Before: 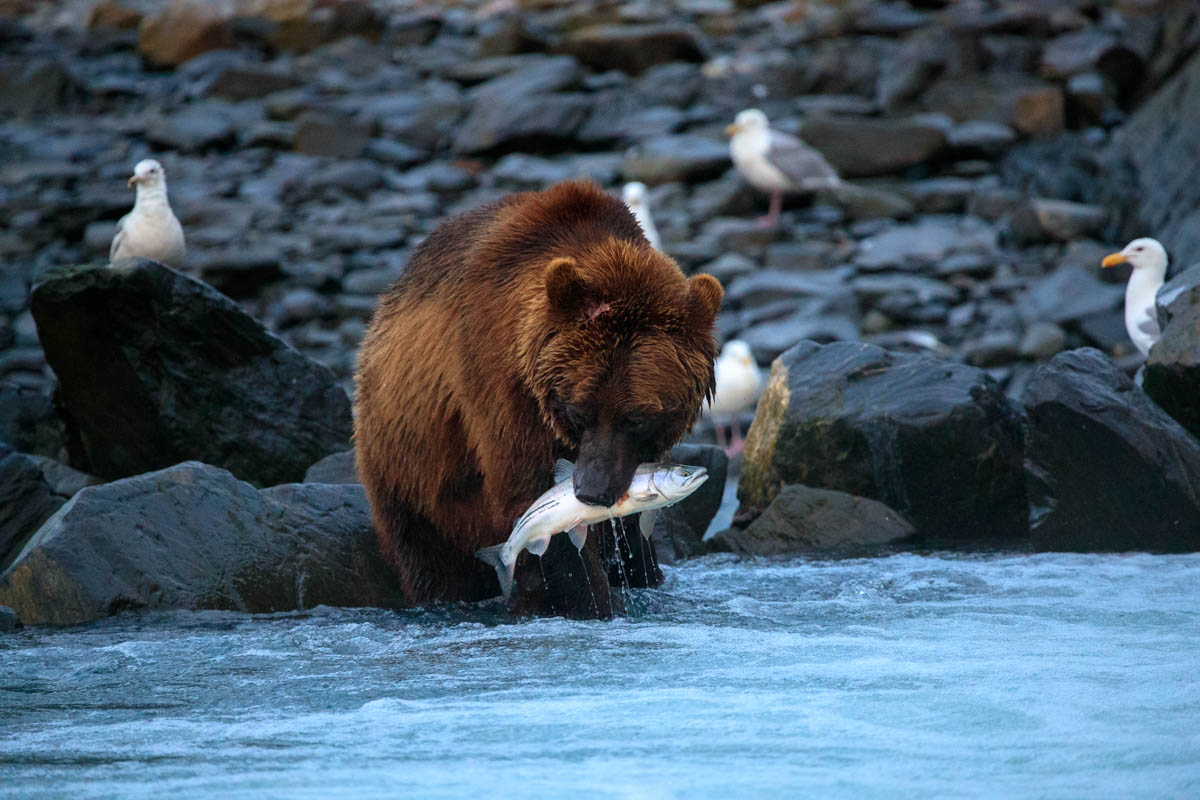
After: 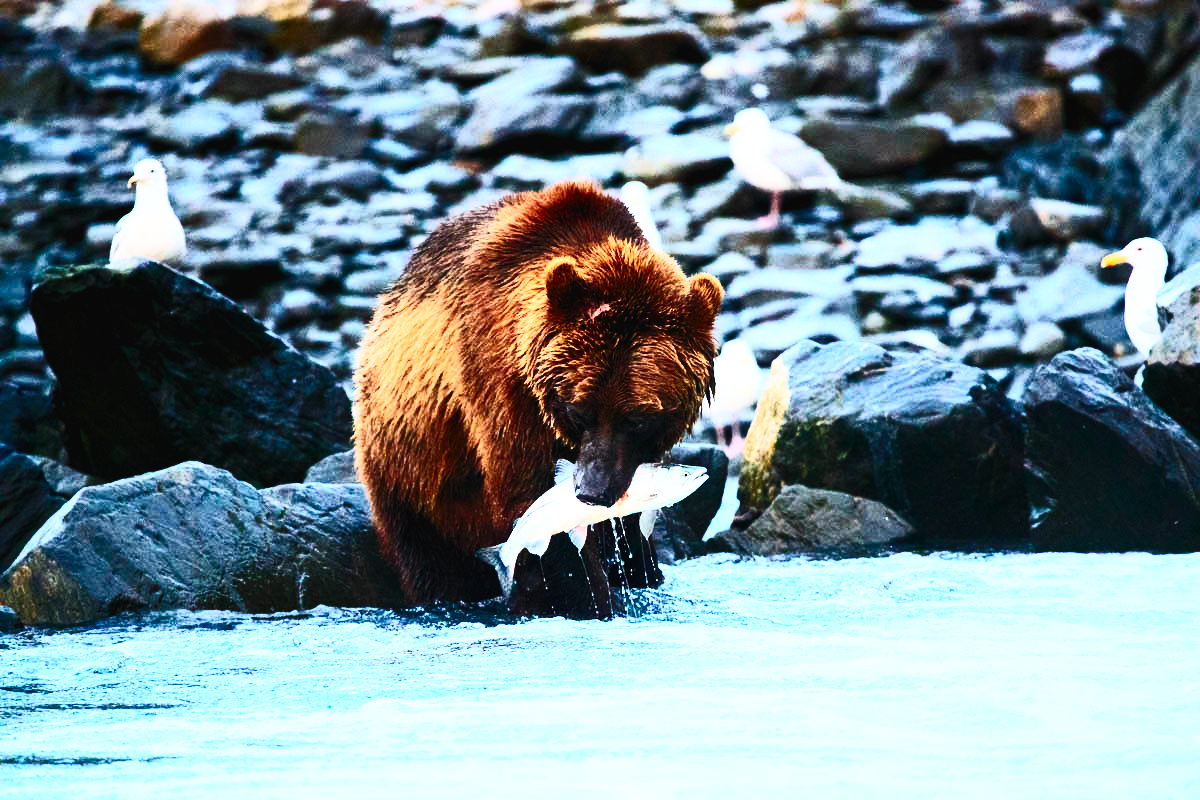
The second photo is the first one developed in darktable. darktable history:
base curve: curves: ch0 [(0, 0.003) (0.001, 0.002) (0.006, 0.004) (0.02, 0.022) (0.048, 0.086) (0.094, 0.234) (0.162, 0.431) (0.258, 0.629) (0.385, 0.8) (0.548, 0.918) (0.751, 0.988) (1, 1)], preserve colors none
contrast brightness saturation: contrast 0.612, brightness 0.334, saturation 0.147
